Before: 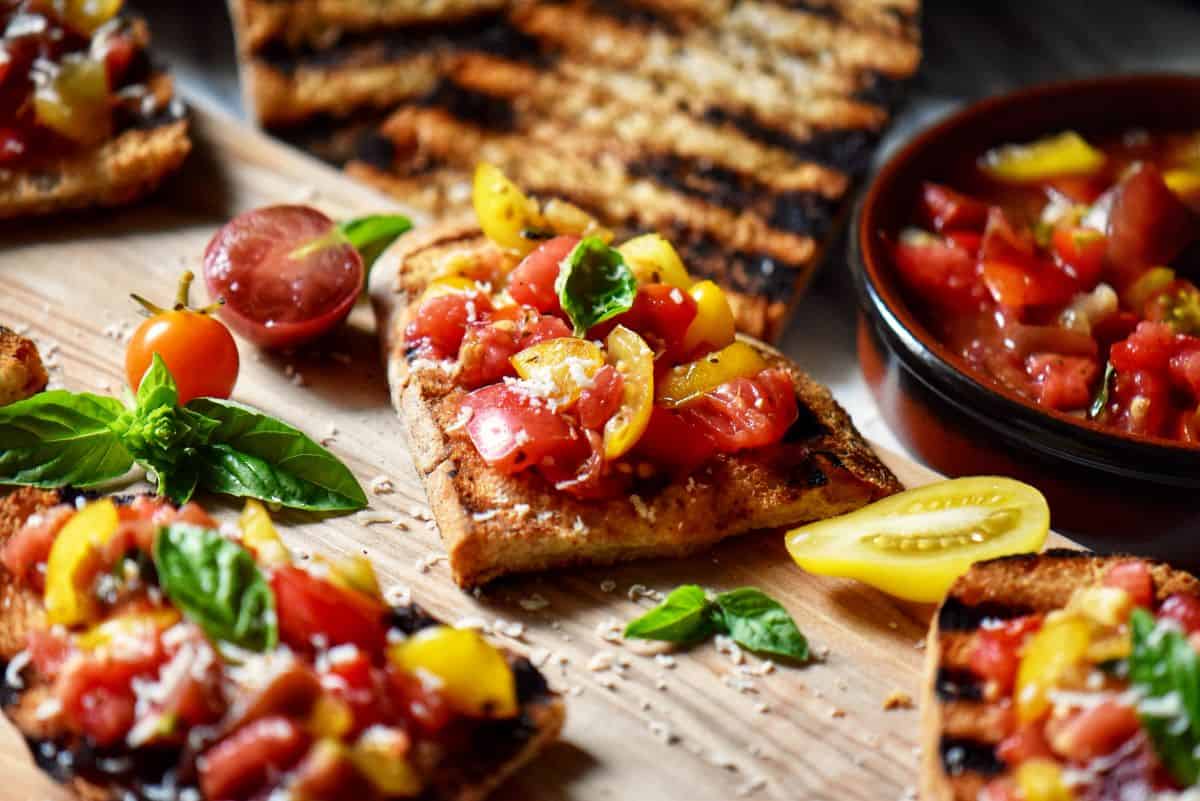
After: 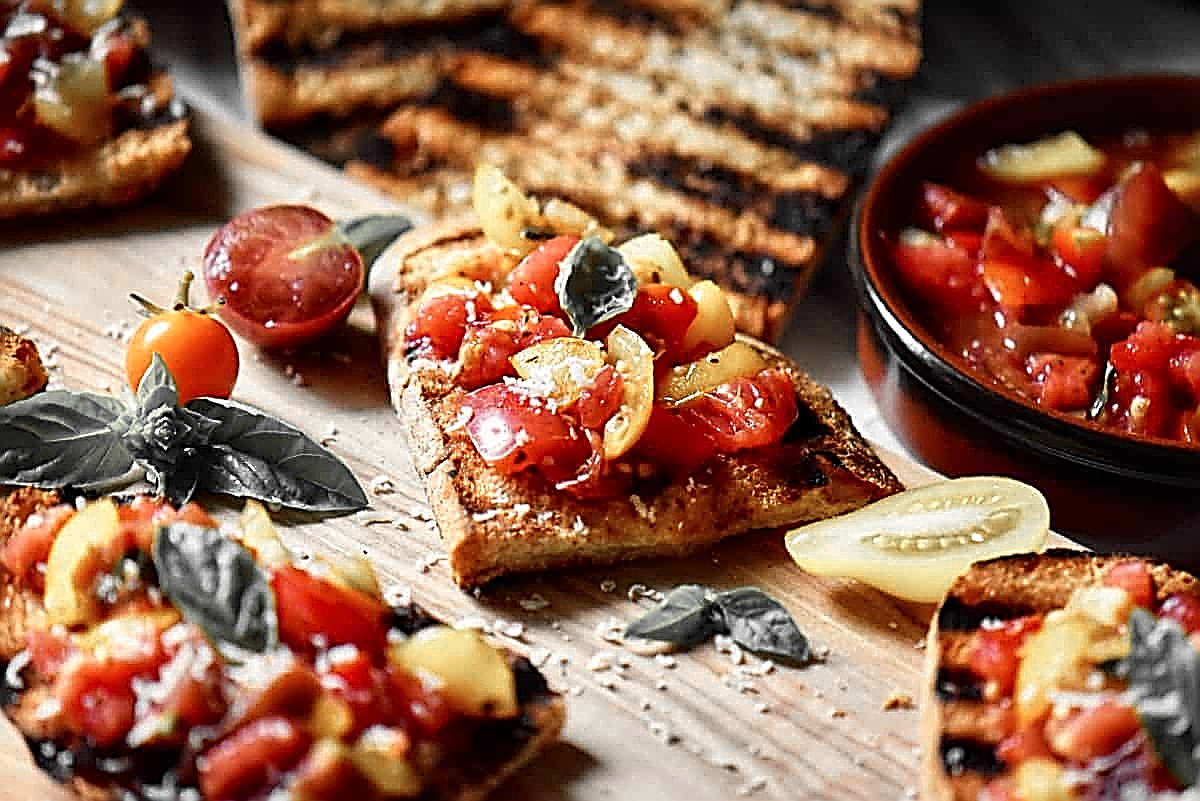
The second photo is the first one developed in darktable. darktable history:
sharpen: amount 1.861
color zones: curves: ch0 [(0, 0.447) (0.184, 0.543) (0.323, 0.476) (0.429, 0.445) (0.571, 0.443) (0.714, 0.451) (0.857, 0.452) (1, 0.447)]; ch1 [(0, 0.464) (0.176, 0.46) (0.287, 0.177) (0.429, 0.002) (0.571, 0) (0.714, 0) (0.857, 0) (1, 0.464)], mix 20%
